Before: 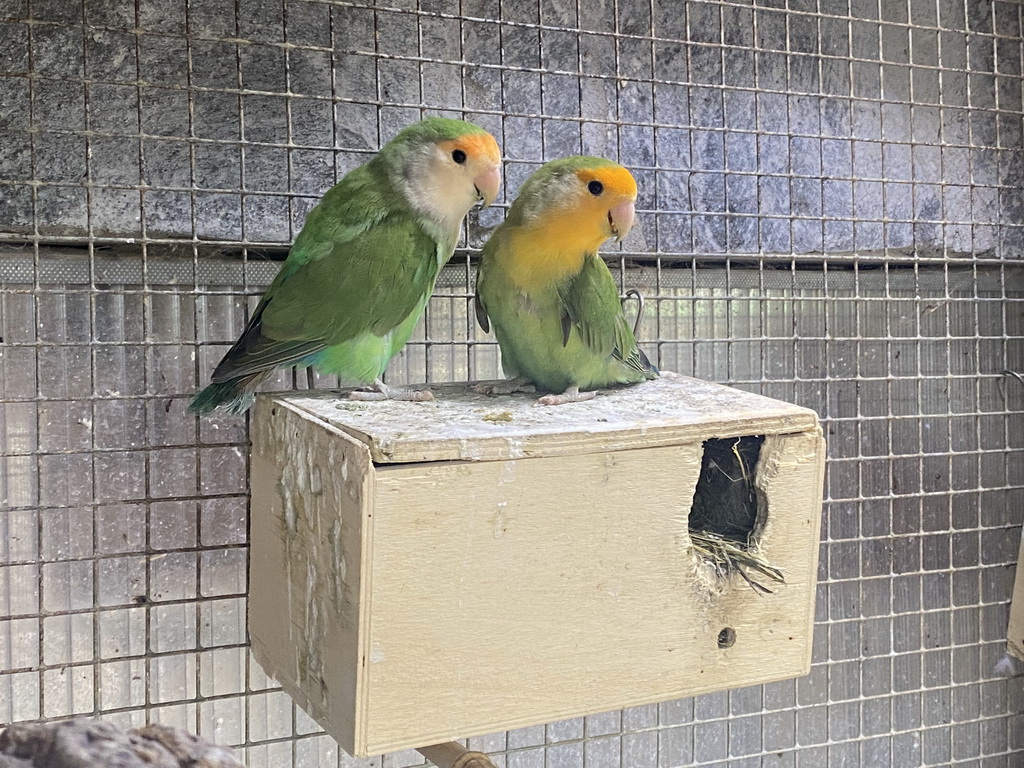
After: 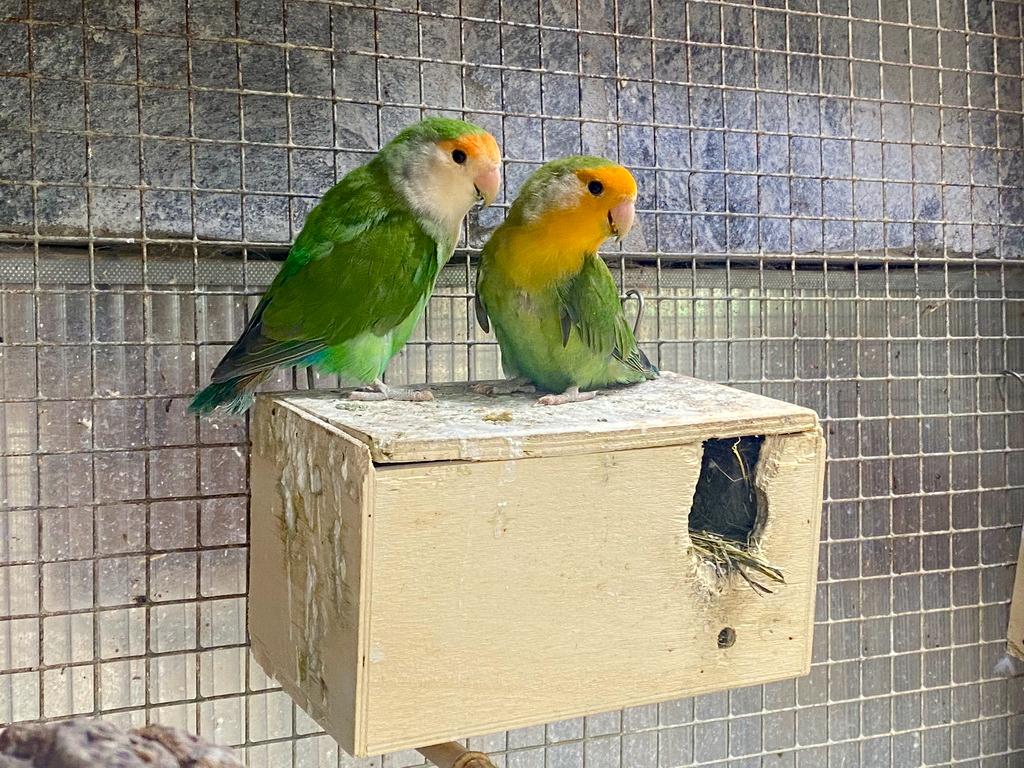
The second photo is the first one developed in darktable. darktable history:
color balance rgb: highlights gain › luminance 5.867%, highlights gain › chroma 2.498%, highlights gain › hue 91.21°, perceptual saturation grading › global saturation 20%, perceptual saturation grading › highlights -25.433%, perceptual saturation grading › shadows 49.282%, saturation formula JzAzBz (2021)
